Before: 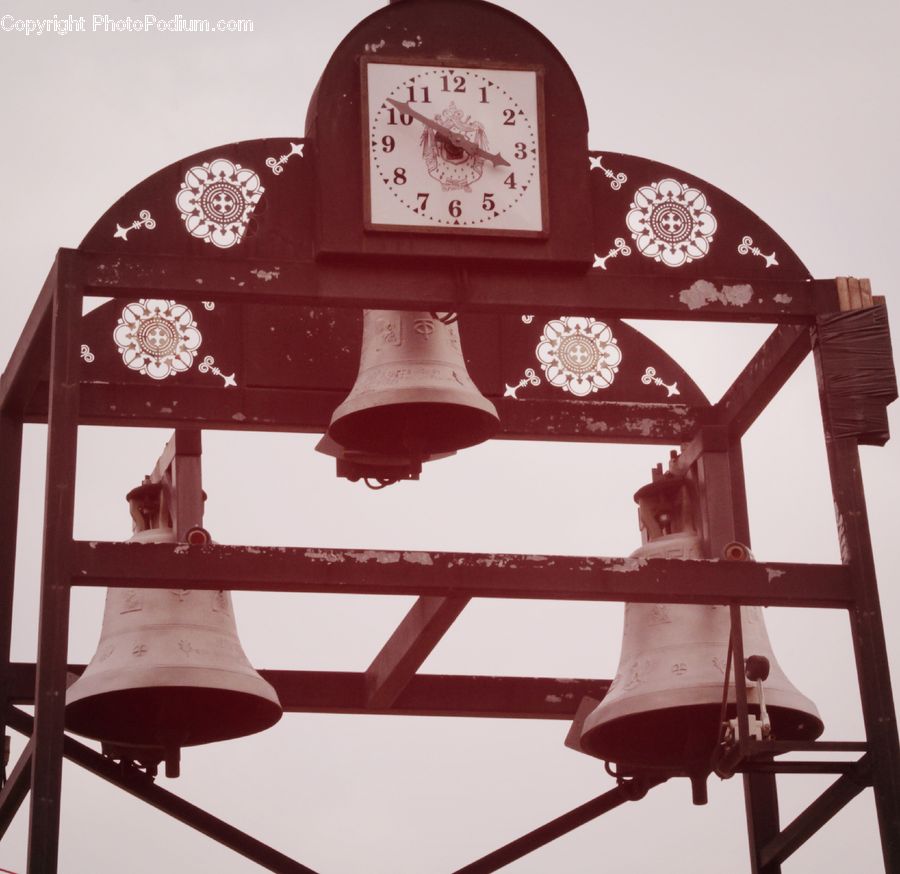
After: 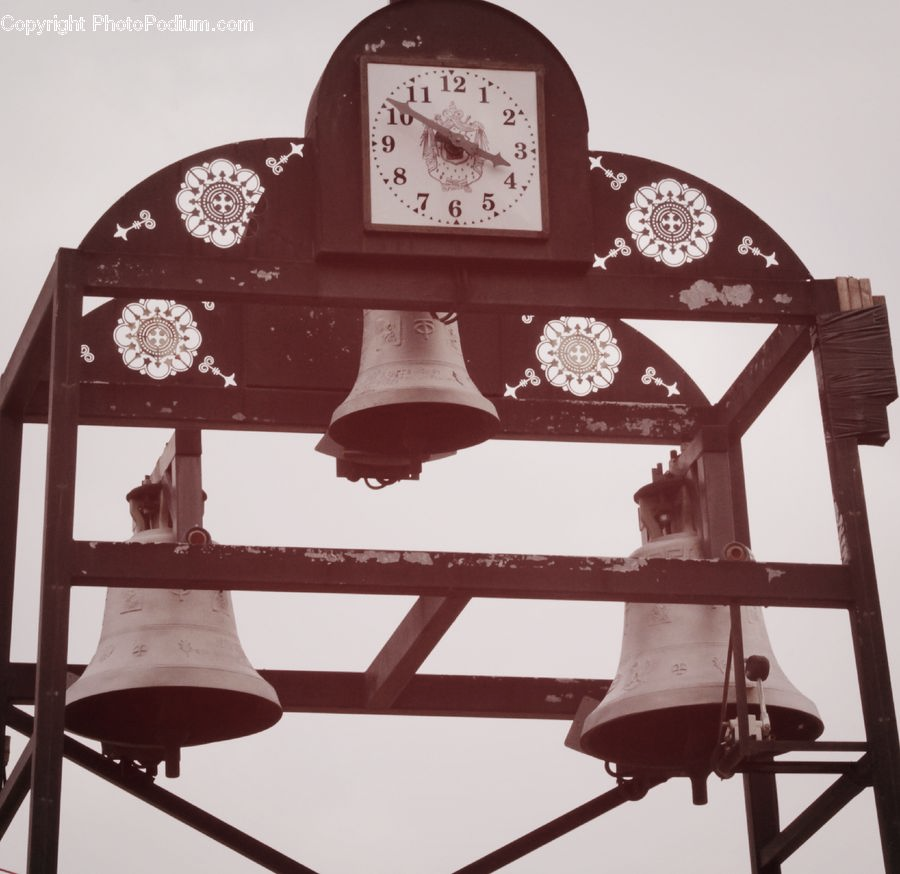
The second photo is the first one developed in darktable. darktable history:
color balance rgb: shadows lift › chroma 0.99%, shadows lift › hue 112.08°, perceptual saturation grading › global saturation -32.361%
